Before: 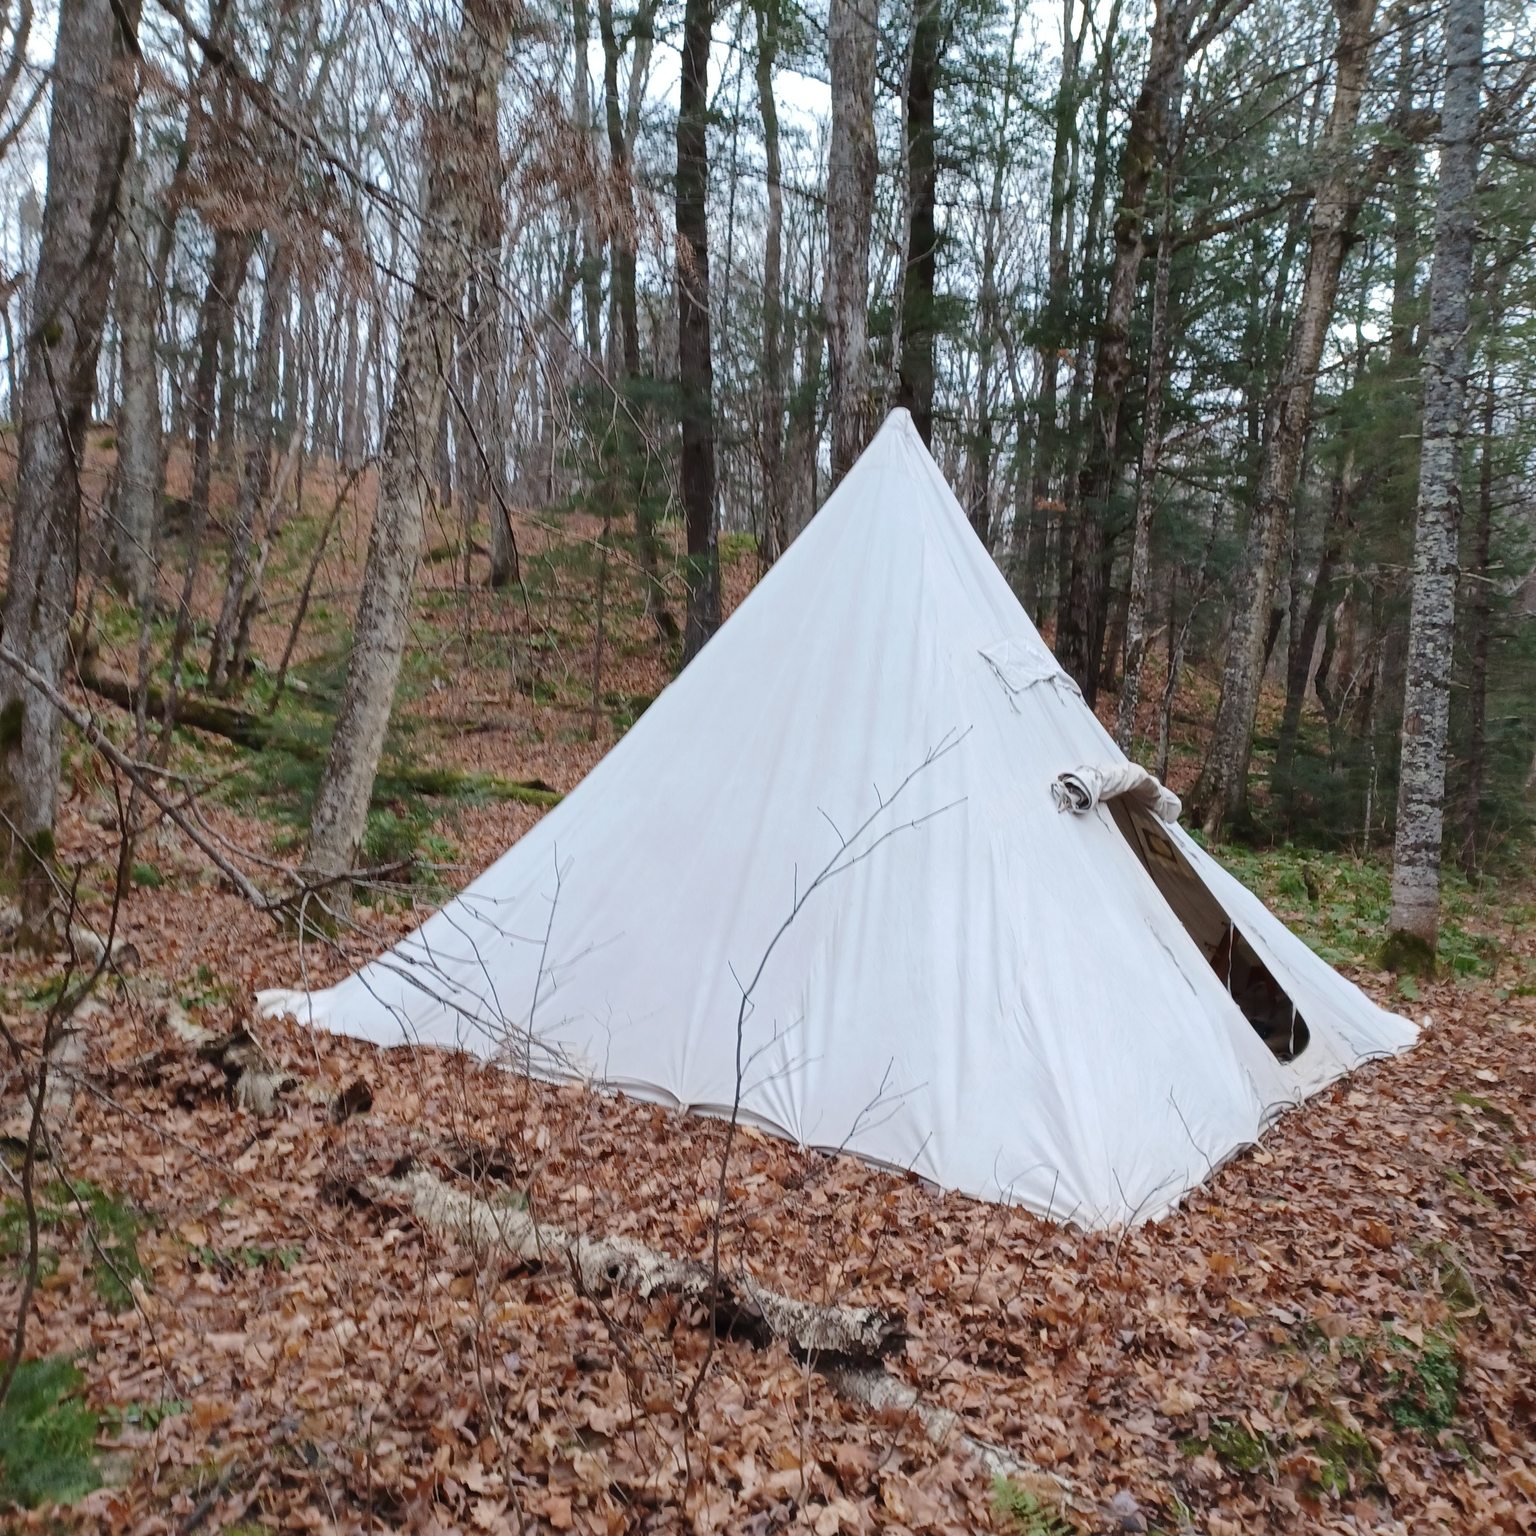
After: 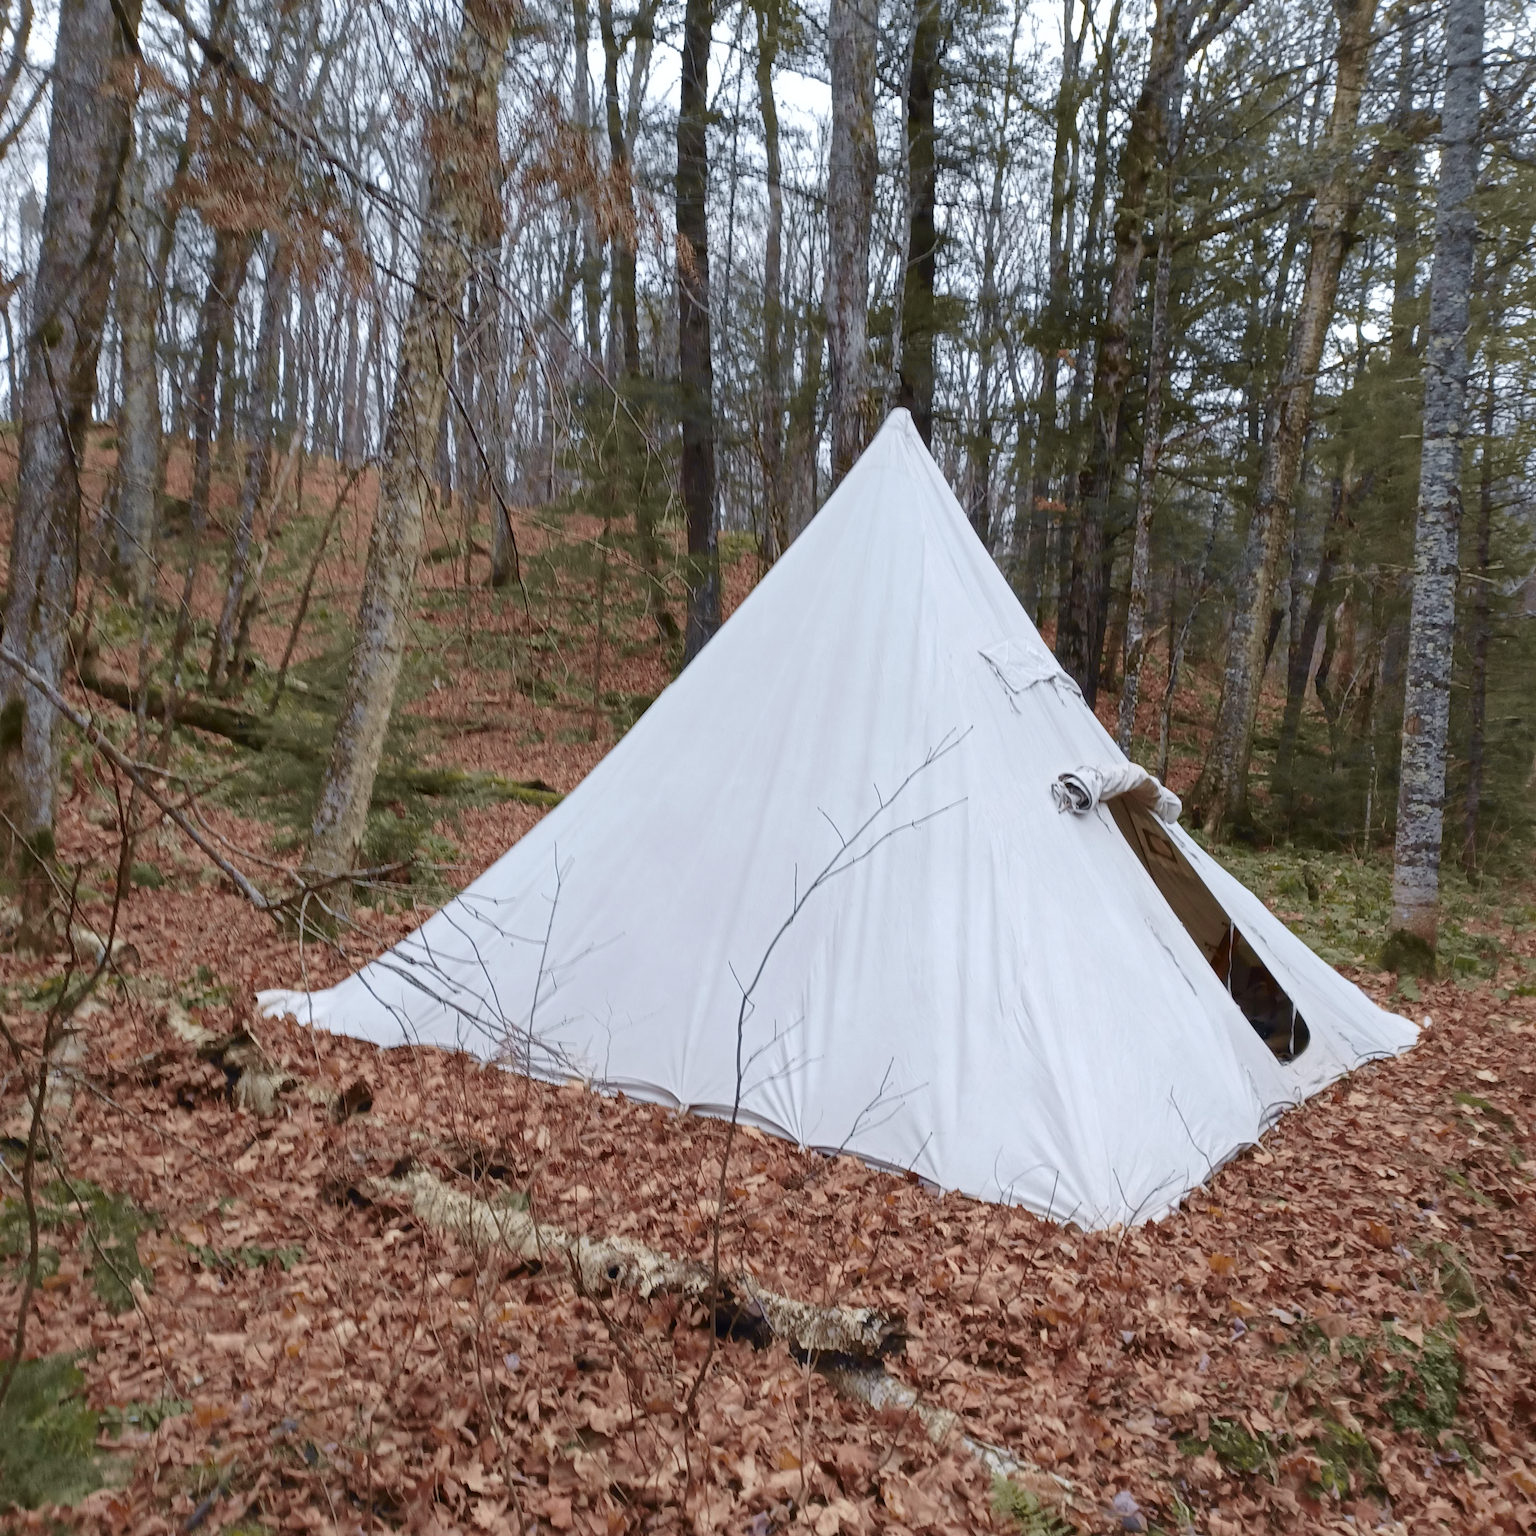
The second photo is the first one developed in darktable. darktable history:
tone curve: curves: ch0 [(0, 0) (0.15, 0.17) (0.452, 0.437) (0.611, 0.588) (0.751, 0.749) (1, 1)]; ch1 [(0, 0) (0.325, 0.327) (0.412, 0.45) (0.453, 0.484) (0.5, 0.501) (0.541, 0.55) (0.617, 0.612) (0.695, 0.697) (1, 1)]; ch2 [(0, 0) (0.386, 0.397) (0.452, 0.459) (0.505, 0.498) (0.524, 0.547) (0.574, 0.566) (0.633, 0.641) (1, 1)], color space Lab, independent channels, preserve colors none
